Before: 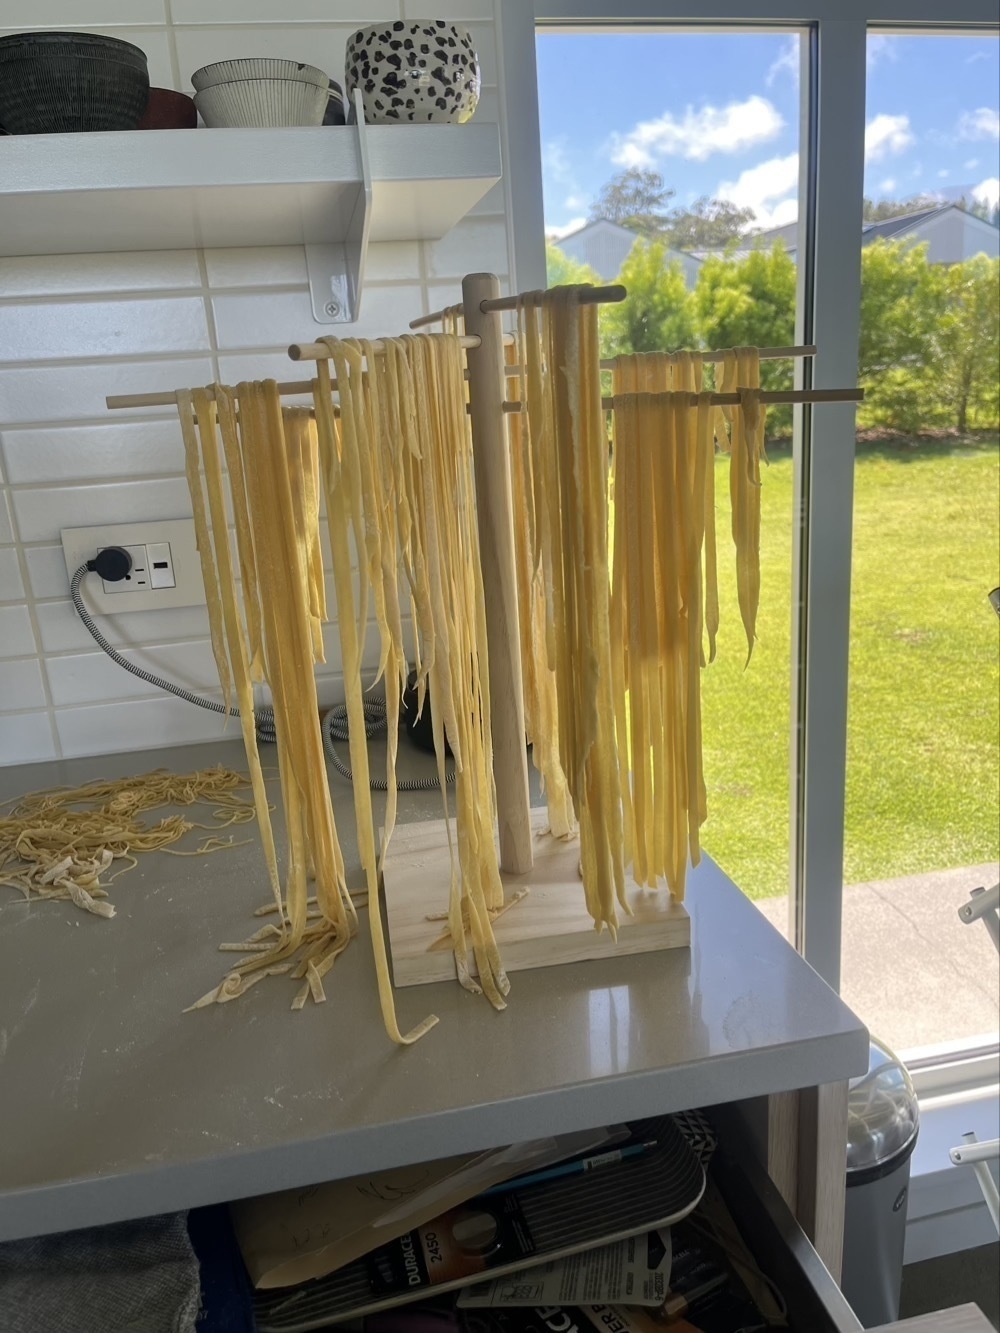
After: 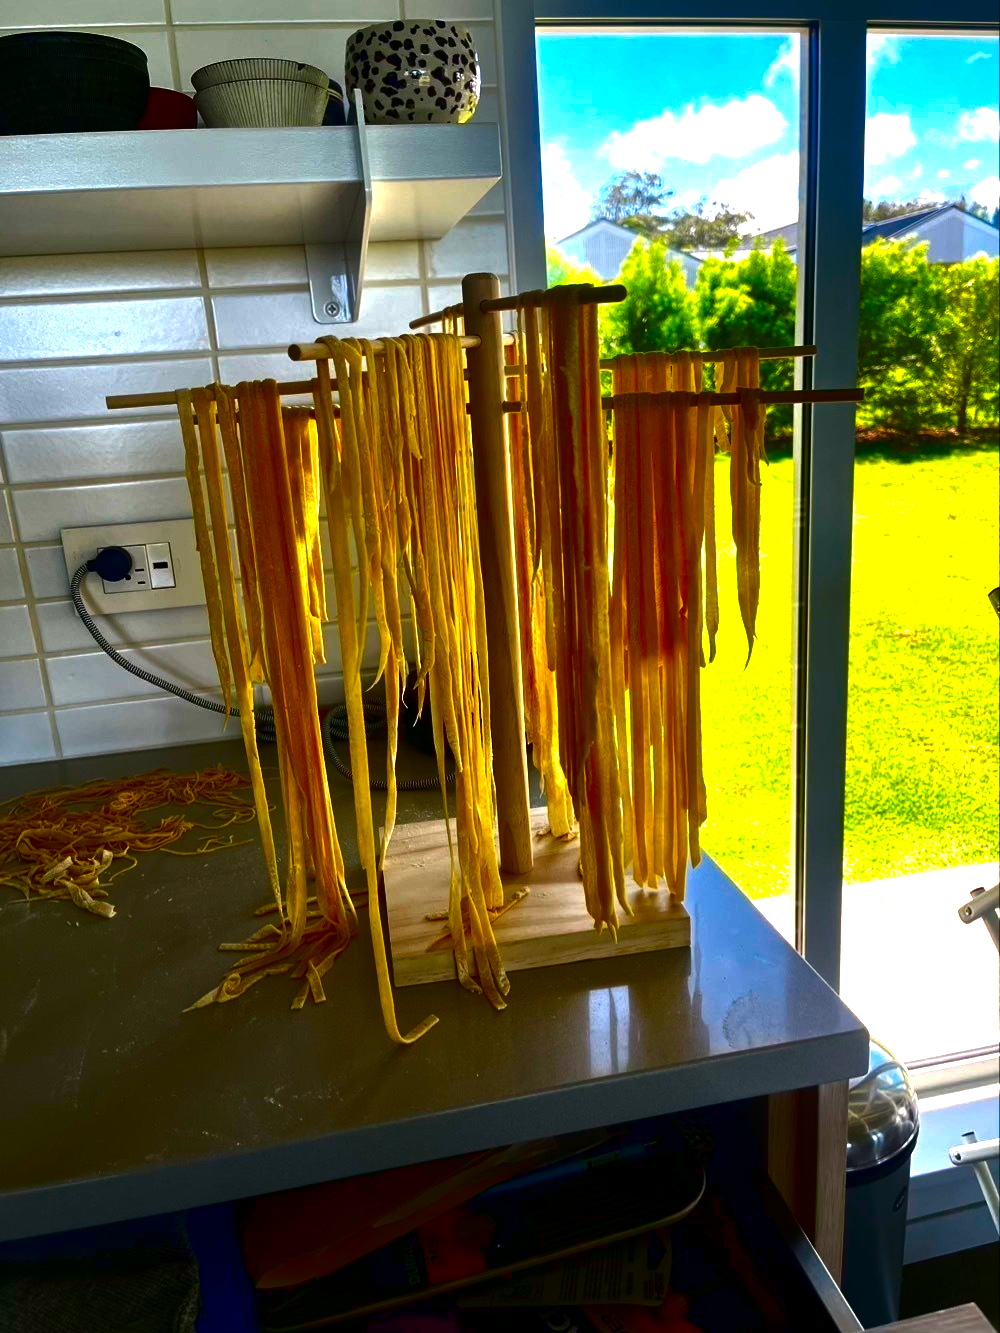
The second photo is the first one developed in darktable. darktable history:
contrast brightness saturation: brightness -0.986, saturation 0.983
exposure: black level correction 0, exposure 0.948 EV, compensate highlight preservation false
tone equalizer: on, module defaults
